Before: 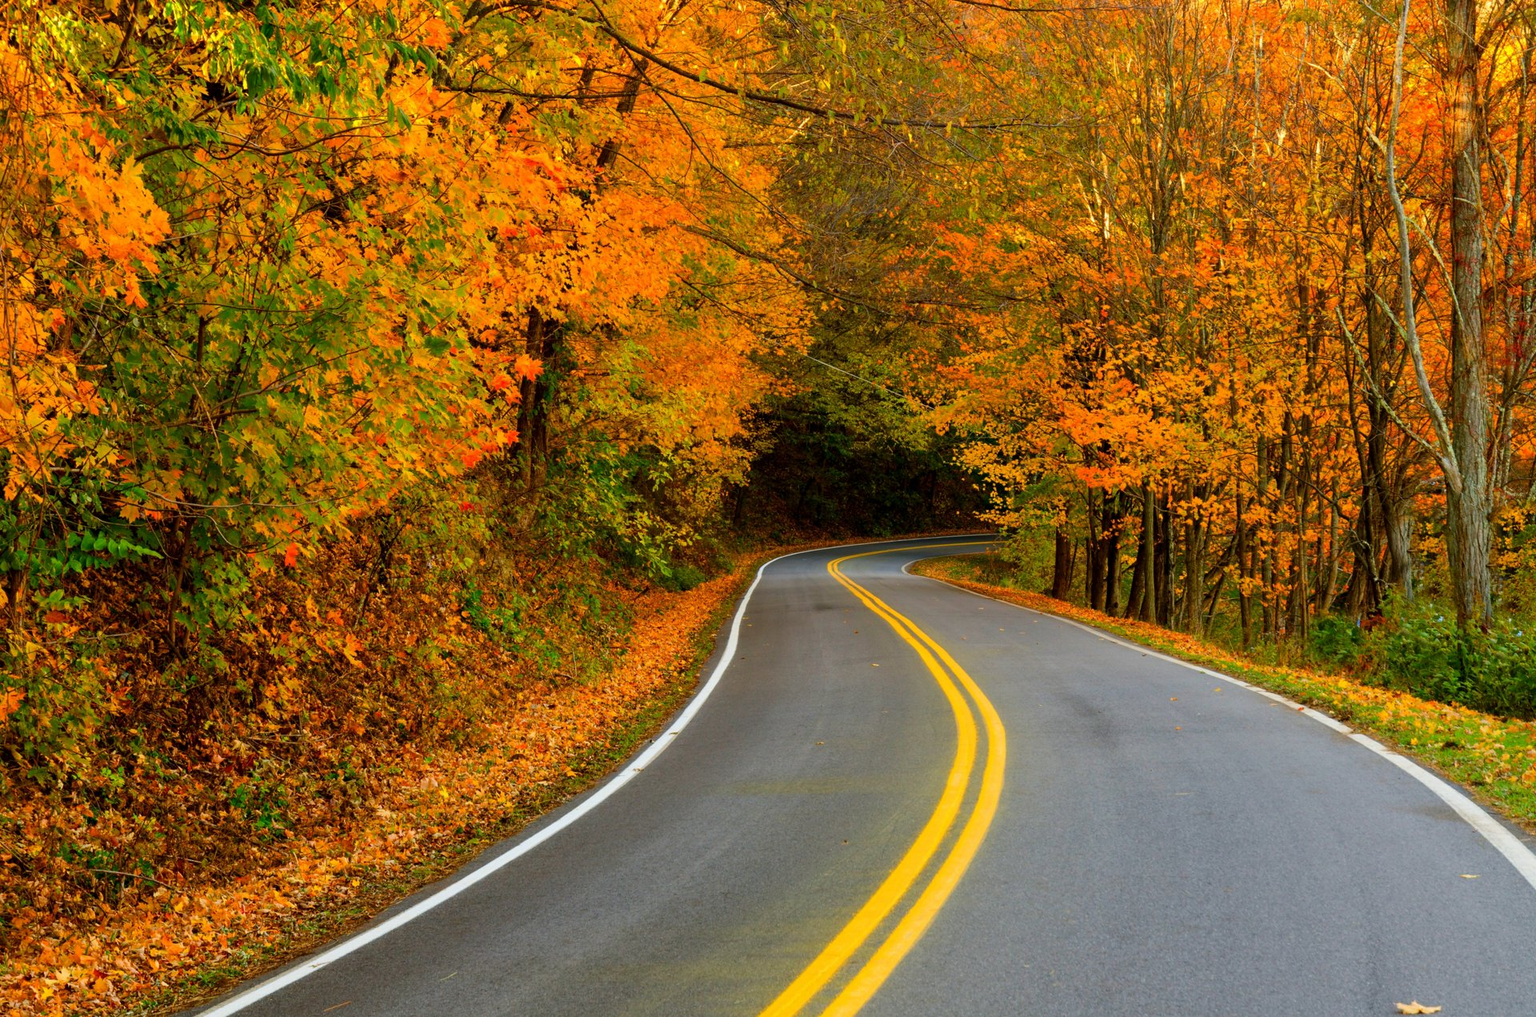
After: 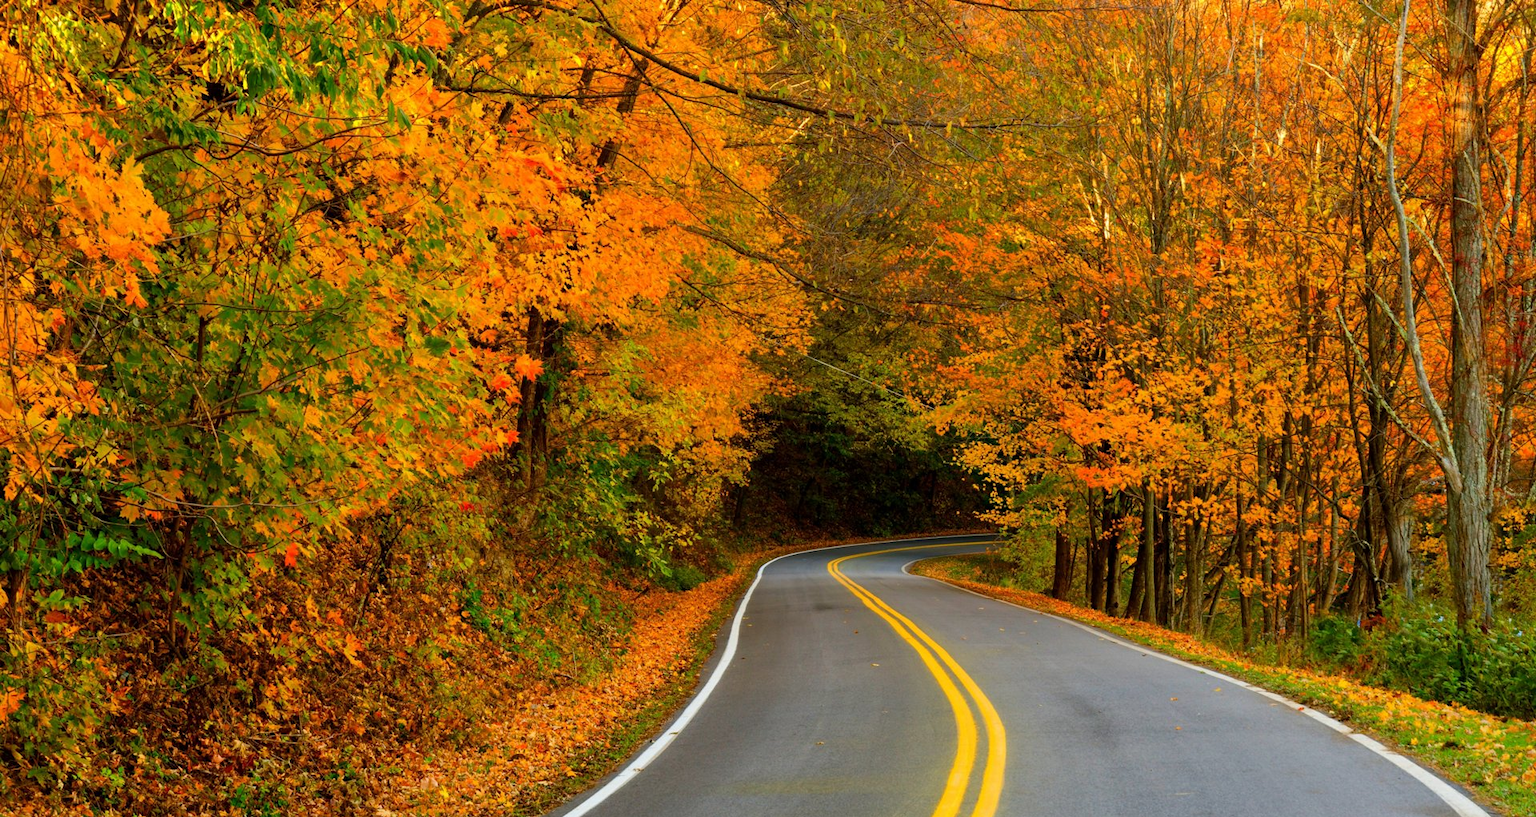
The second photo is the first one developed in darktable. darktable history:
crop: bottom 19.562%
